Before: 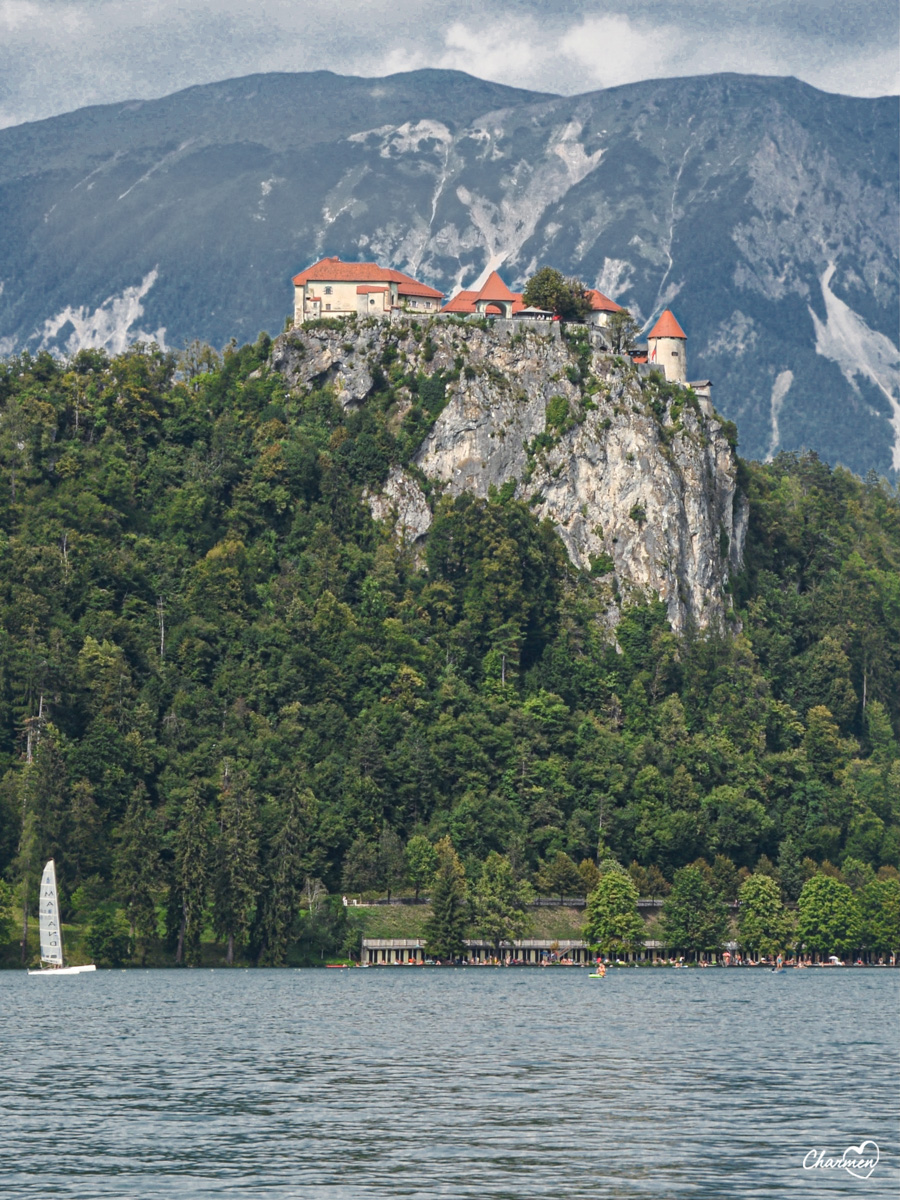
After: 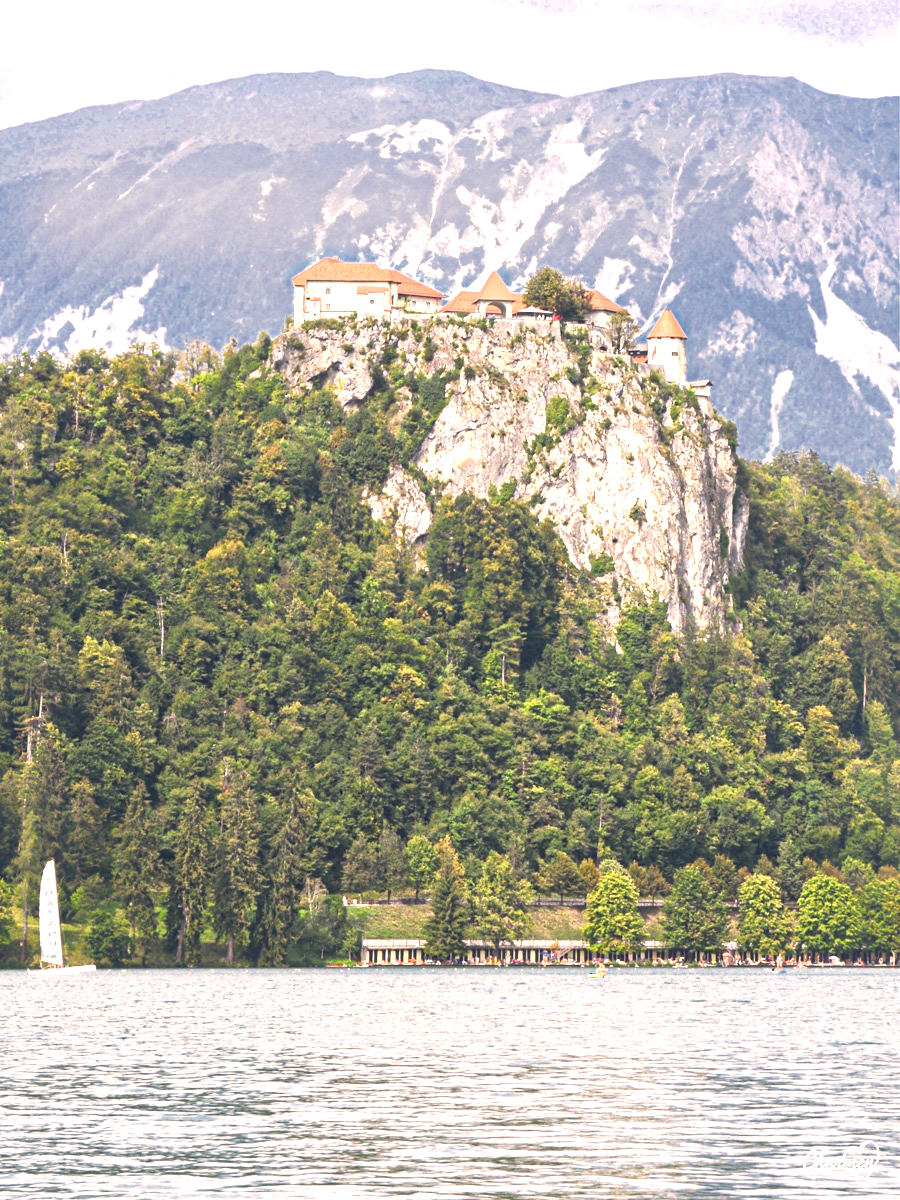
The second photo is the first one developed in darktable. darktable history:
color correction: highlights a* 11.96, highlights b* 11.58
exposure: black level correction 0, exposure 1.5 EV, compensate highlight preservation false
